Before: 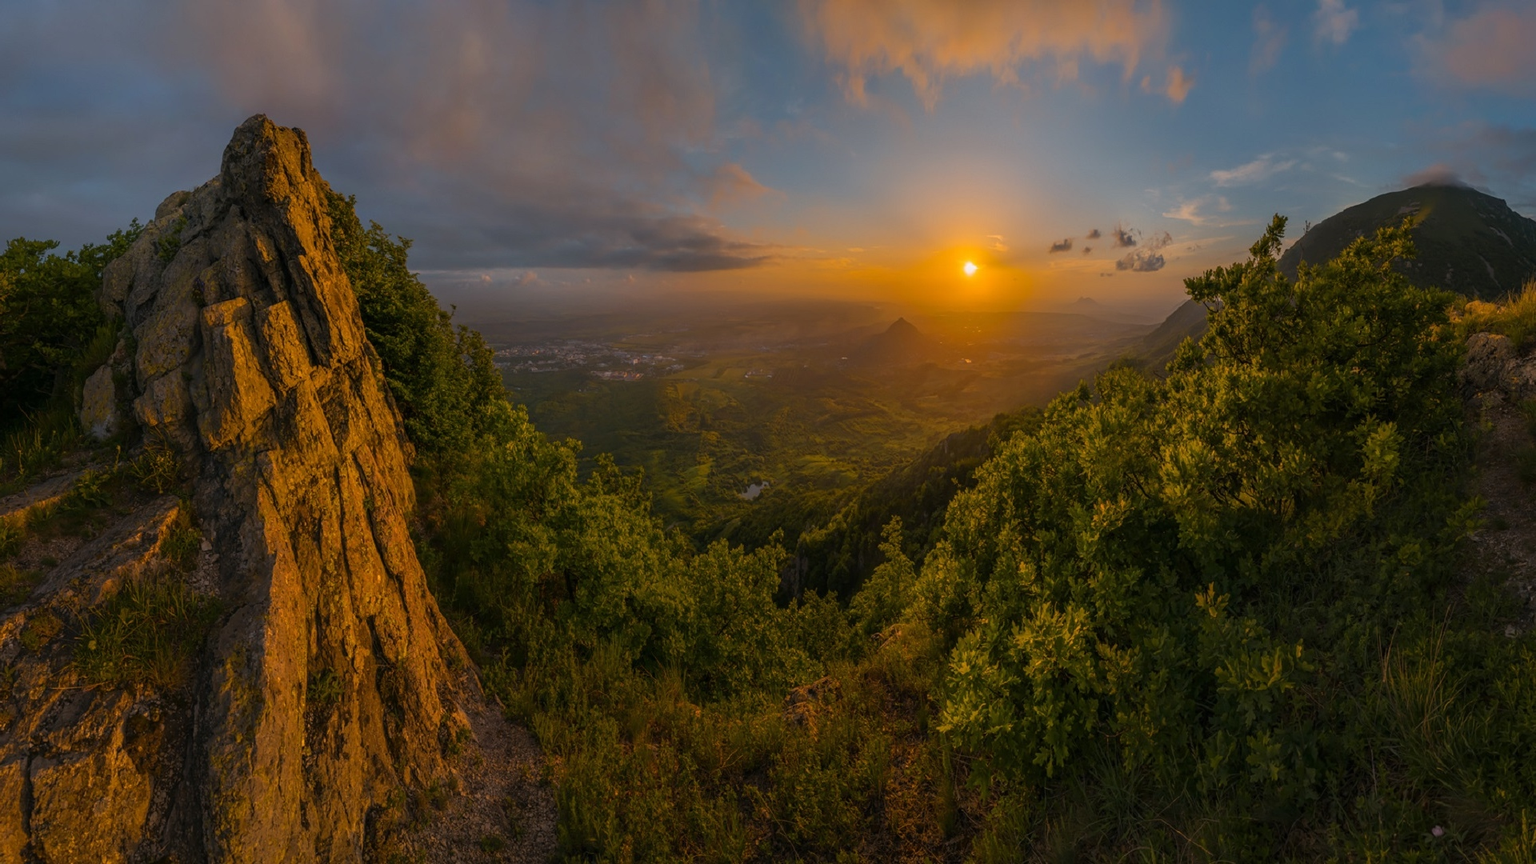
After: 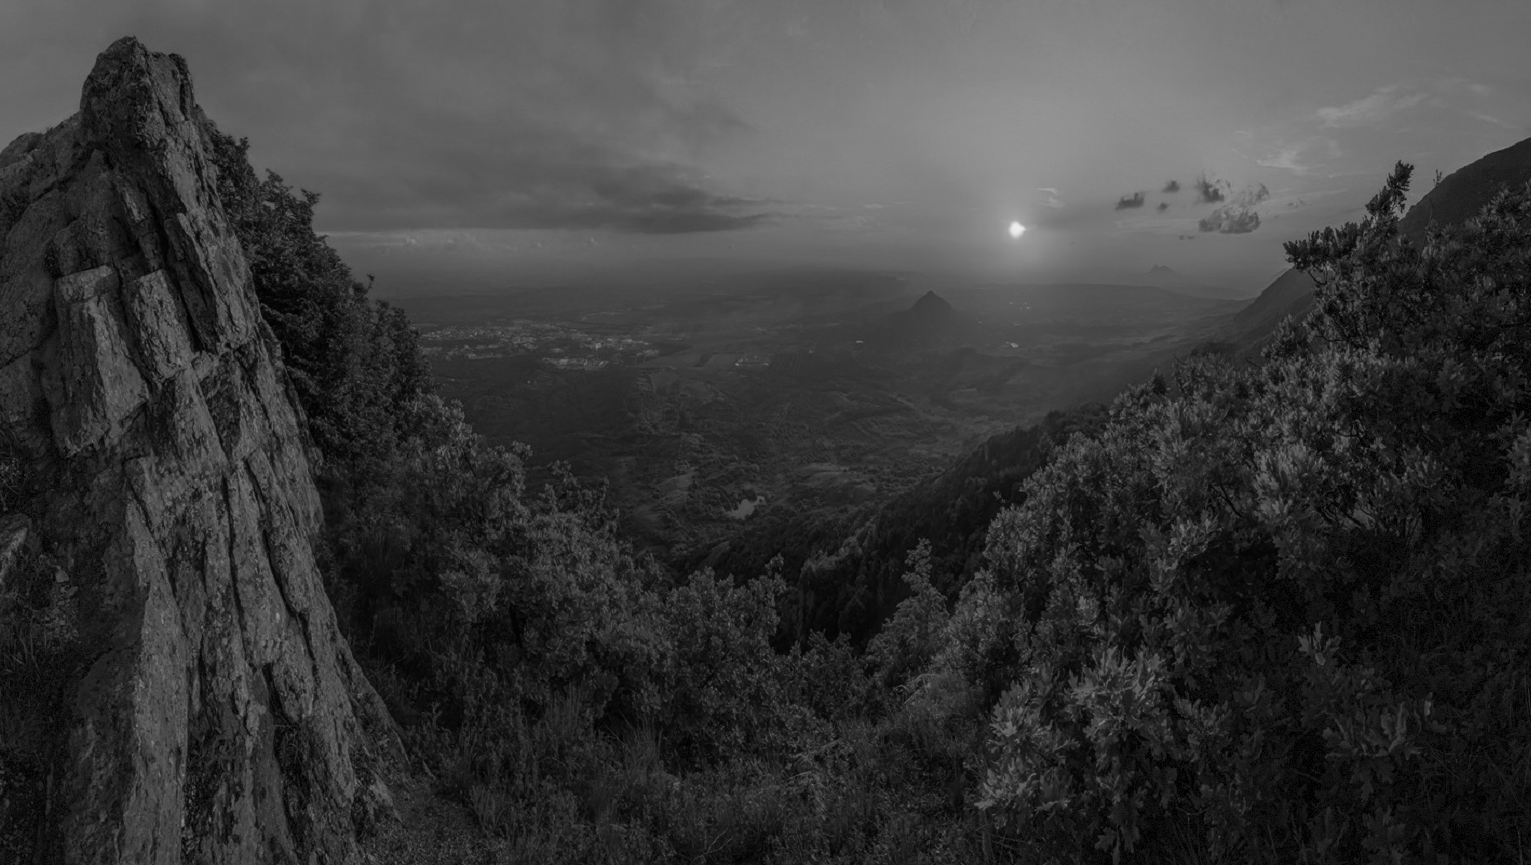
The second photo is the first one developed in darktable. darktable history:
color calibration: output gray [0.246, 0.254, 0.501, 0], illuminant F (fluorescent), F source F9 (Cool White Deluxe 4150 K) – high CRI, x 0.374, y 0.373, temperature 4162.76 K
crop and rotate: left 10.253%, top 9.832%, right 10.004%, bottom 10.022%
vignetting: brightness -0.246, saturation 0.141, center (-0.067, -0.306), dithering 8-bit output
